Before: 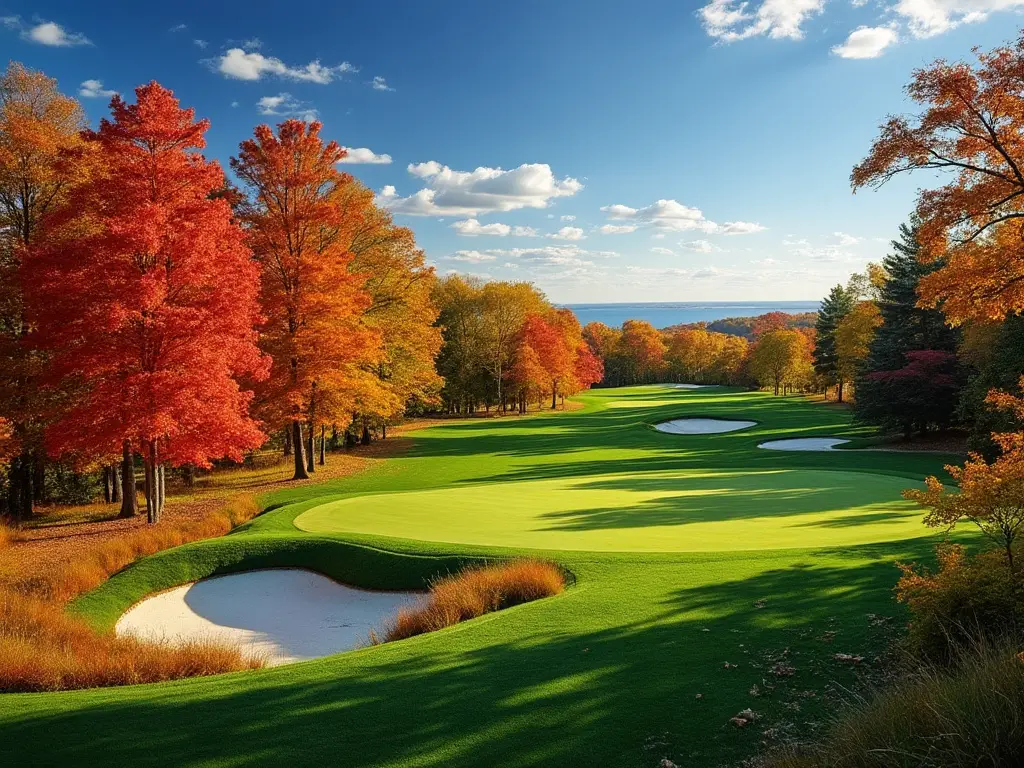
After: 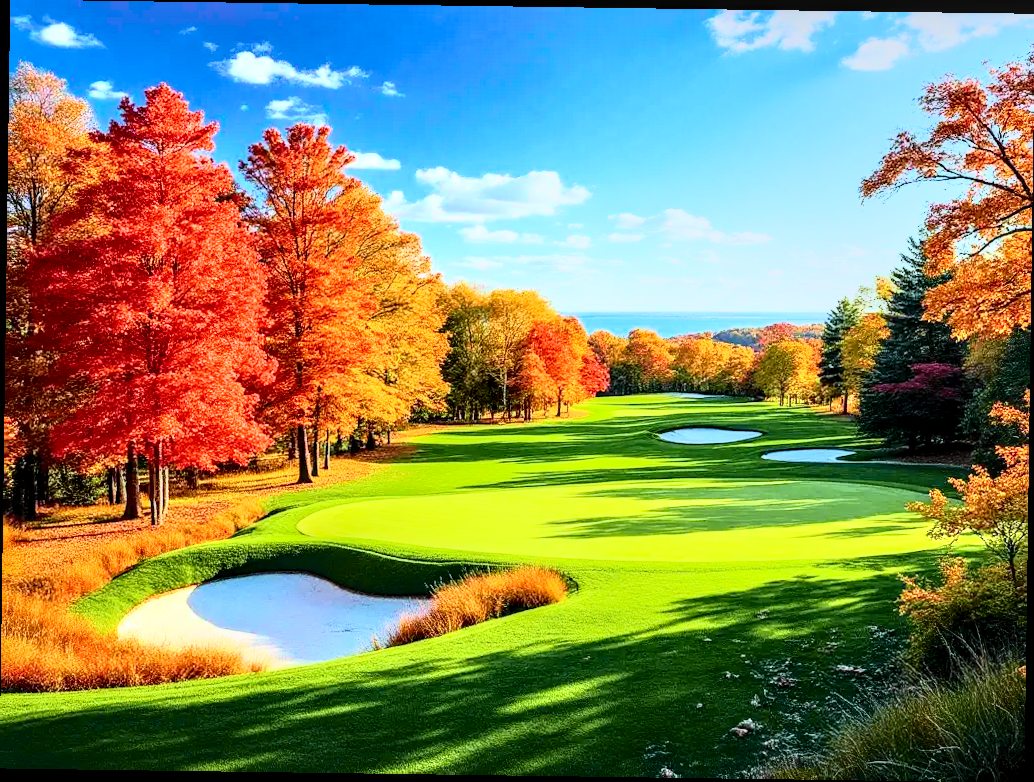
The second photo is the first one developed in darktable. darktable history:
rotate and perspective: rotation 0.8°, automatic cropping off
white balance: red 0.931, blue 1.11
local contrast: detail 150%
exposure: black level correction 0, exposure 1.2 EV, compensate exposure bias true, compensate highlight preservation false
filmic rgb: black relative exposure -7.65 EV, white relative exposure 4.56 EV, hardness 3.61, color science v6 (2022)
tone curve: curves: ch0 [(0, 0) (0.046, 0.031) (0.163, 0.114) (0.391, 0.432) (0.488, 0.561) (0.695, 0.839) (0.785, 0.904) (1, 0.965)]; ch1 [(0, 0) (0.248, 0.252) (0.427, 0.412) (0.482, 0.462) (0.499, 0.499) (0.518, 0.518) (0.535, 0.577) (0.585, 0.623) (0.679, 0.743) (0.788, 0.809) (1, 1)]; ch2 [(0, 0) (0.313, 0.262) (0.427, 0.417) (0.473, 0.47) (0.503, 0.503) (0.523, 0.515) (0.557, 0.596) (0.598, 0.646) (0.708, 0.771) (1, 1)], color space Lab, independent channels, preserve colors none
